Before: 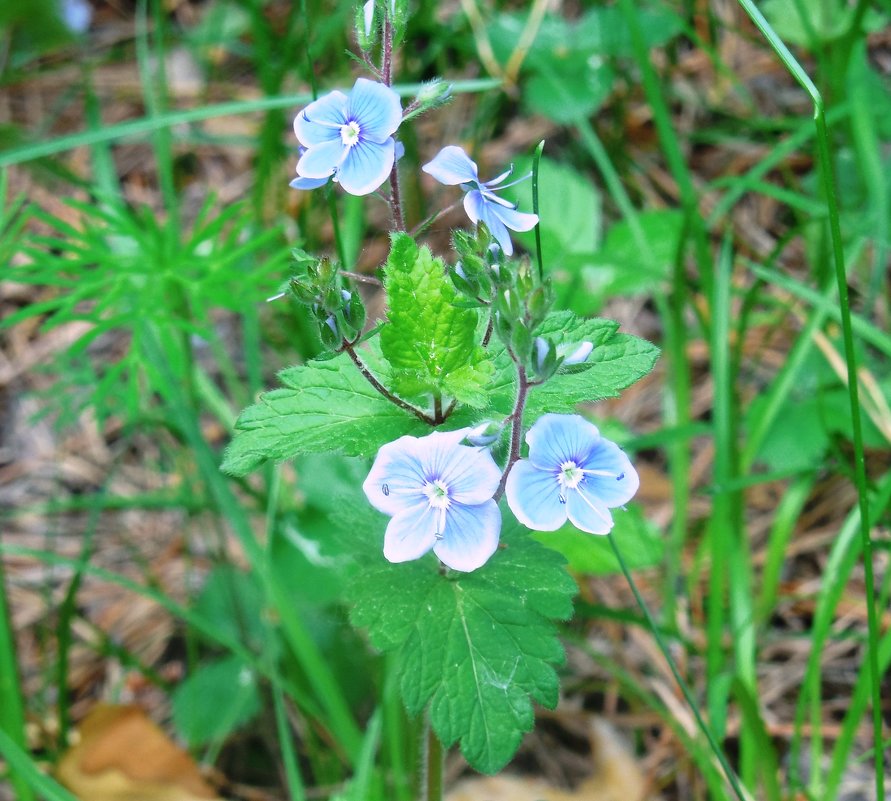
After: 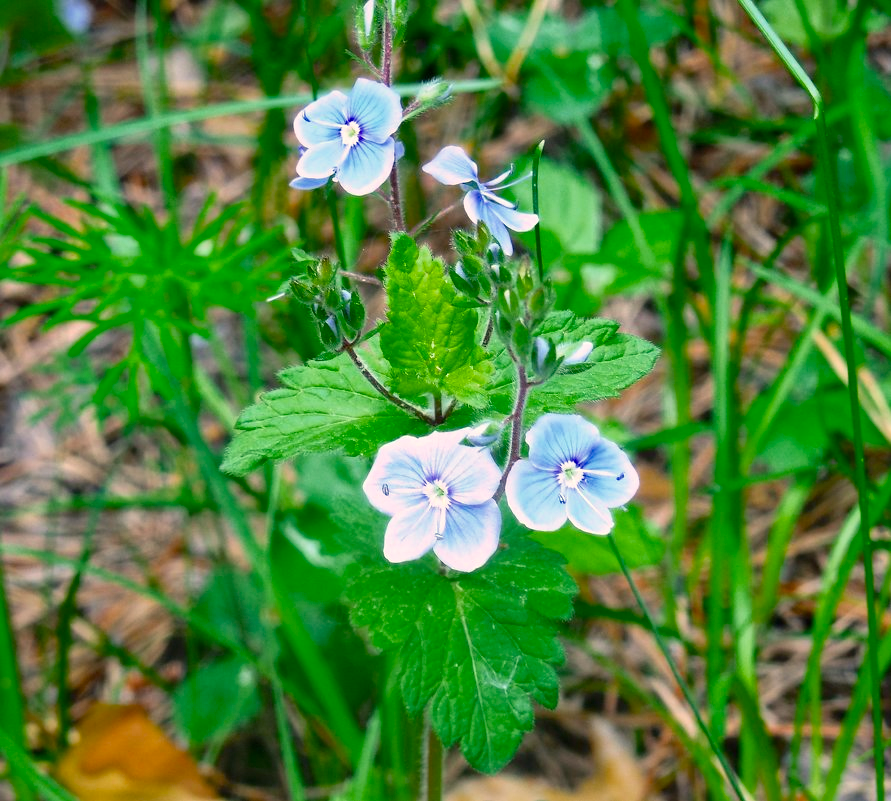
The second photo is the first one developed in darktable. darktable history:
local contrast: mode bilateral grid, contrast 20, coarseness 50, detail 119%, midtone range 0.2
color balance rgb: highlights gain › chroma 3.098%, highlights gain › hue 60.01°, perceptual saturation grading › global saturation 18.425%, saturation formula JzAzBz (2021)
